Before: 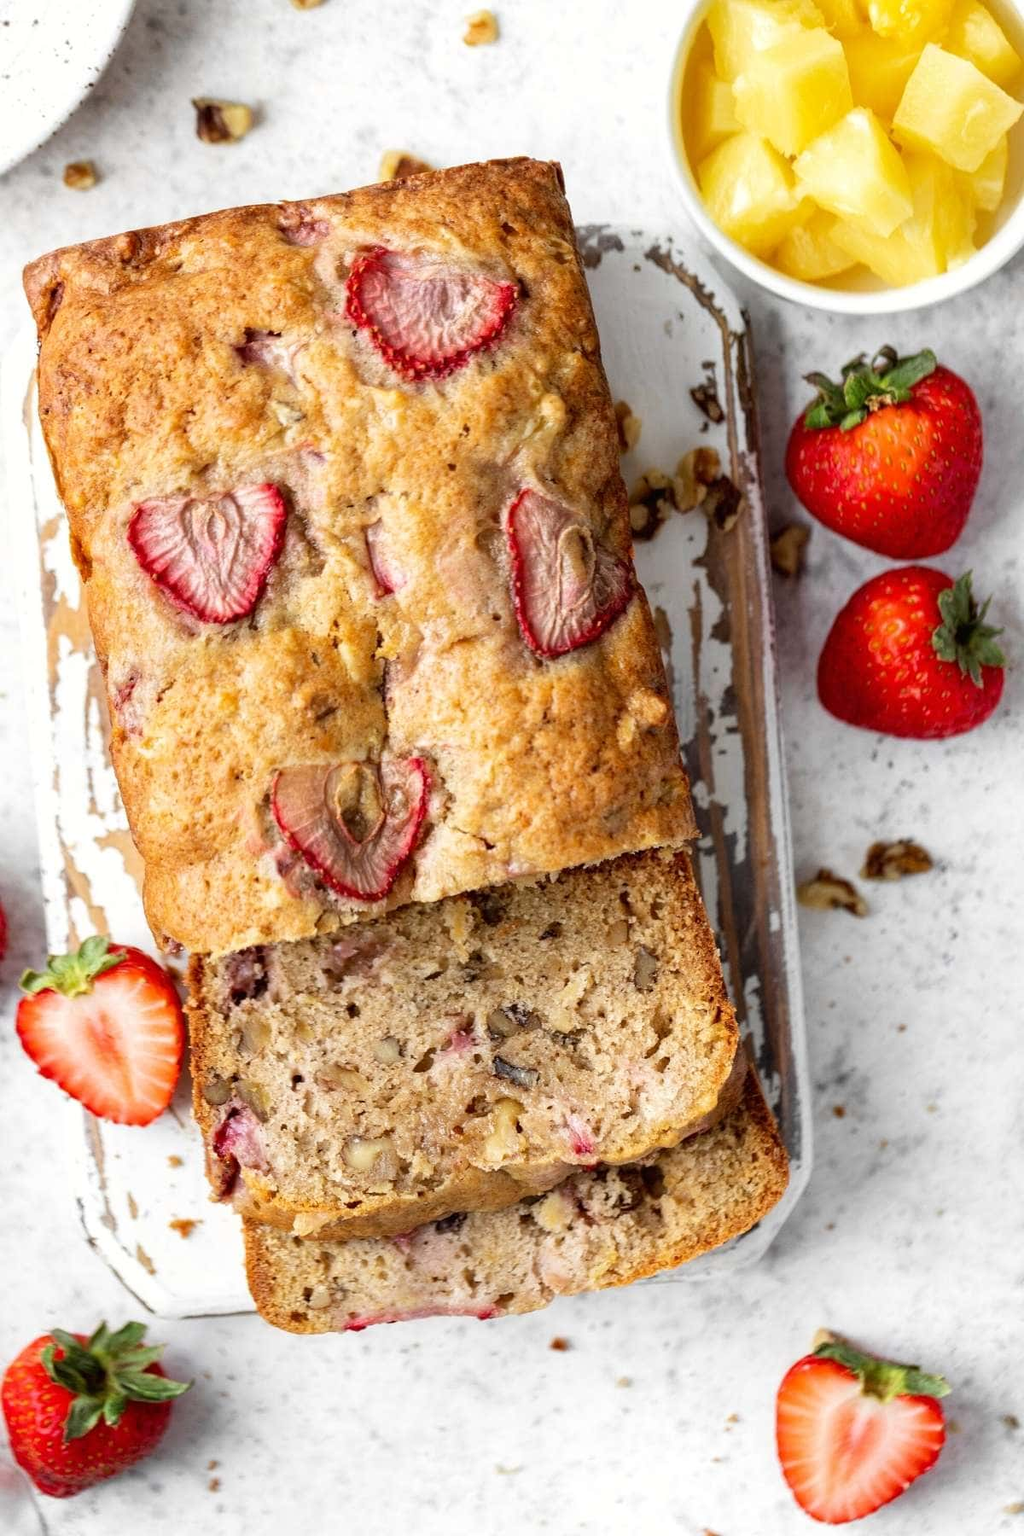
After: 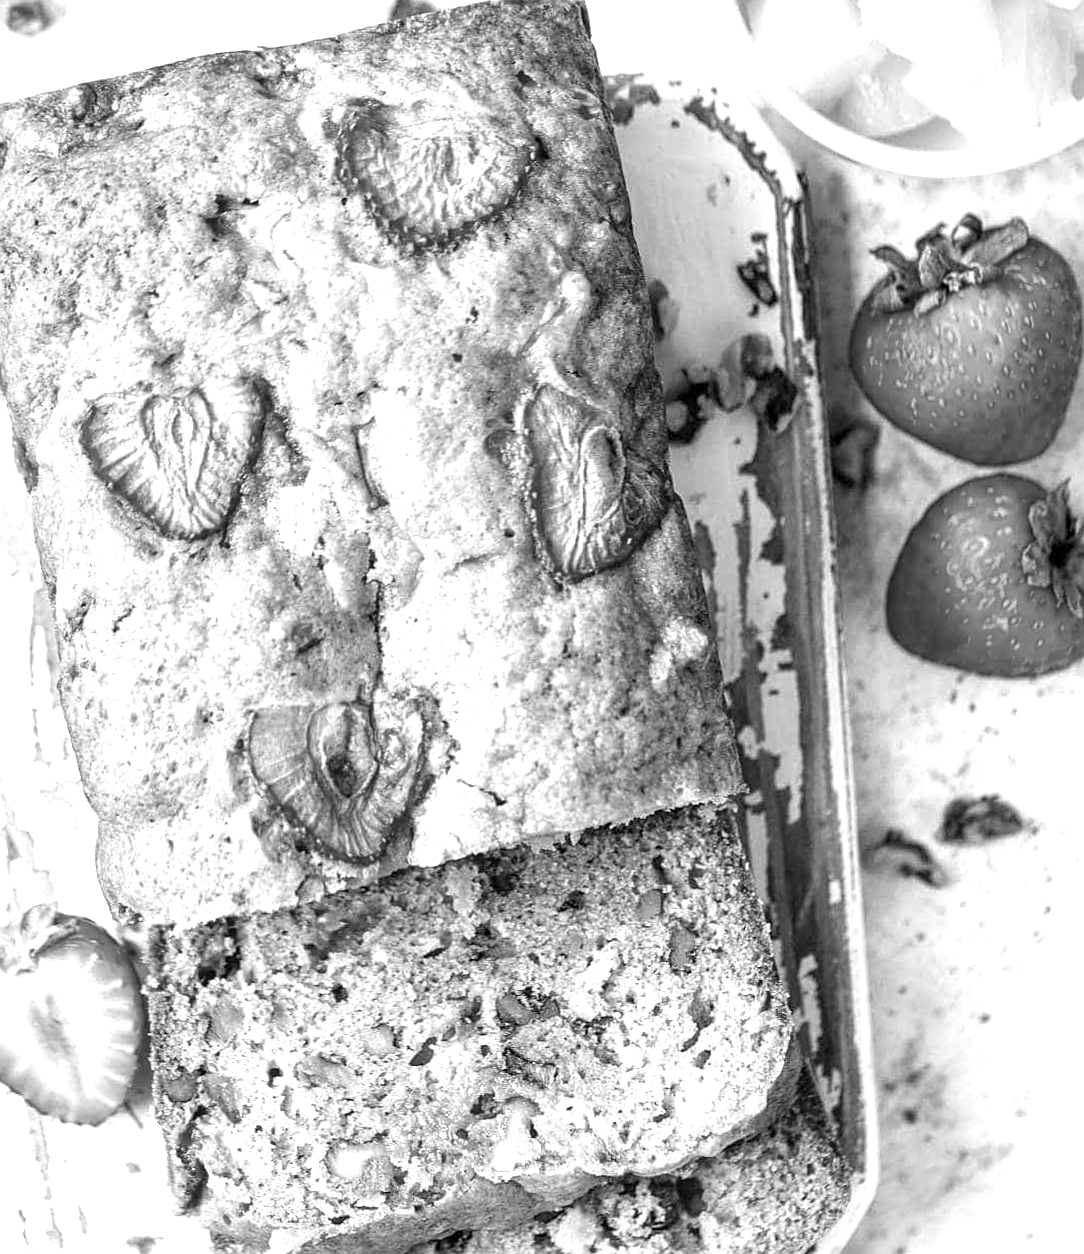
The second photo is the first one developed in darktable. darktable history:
exposure: black level correction 0, exposure 0.6 EV, compensate exposure bias true, compensate highlight preservation false
local contrast: on, module defaults
levels: levels [0, 0.476, 0.951]
crop: left 5.596%, top 10.314%, right 3.534%, bottom 19.395%
rotate and perspective: rotation 0.192°, lens shift (horizontal) -0.015, crop left 0.005, crop right 0.996, crop top 0.006, crop bottom 0.99
sharpen: on, module defaults
monochrome: on, module defaults
